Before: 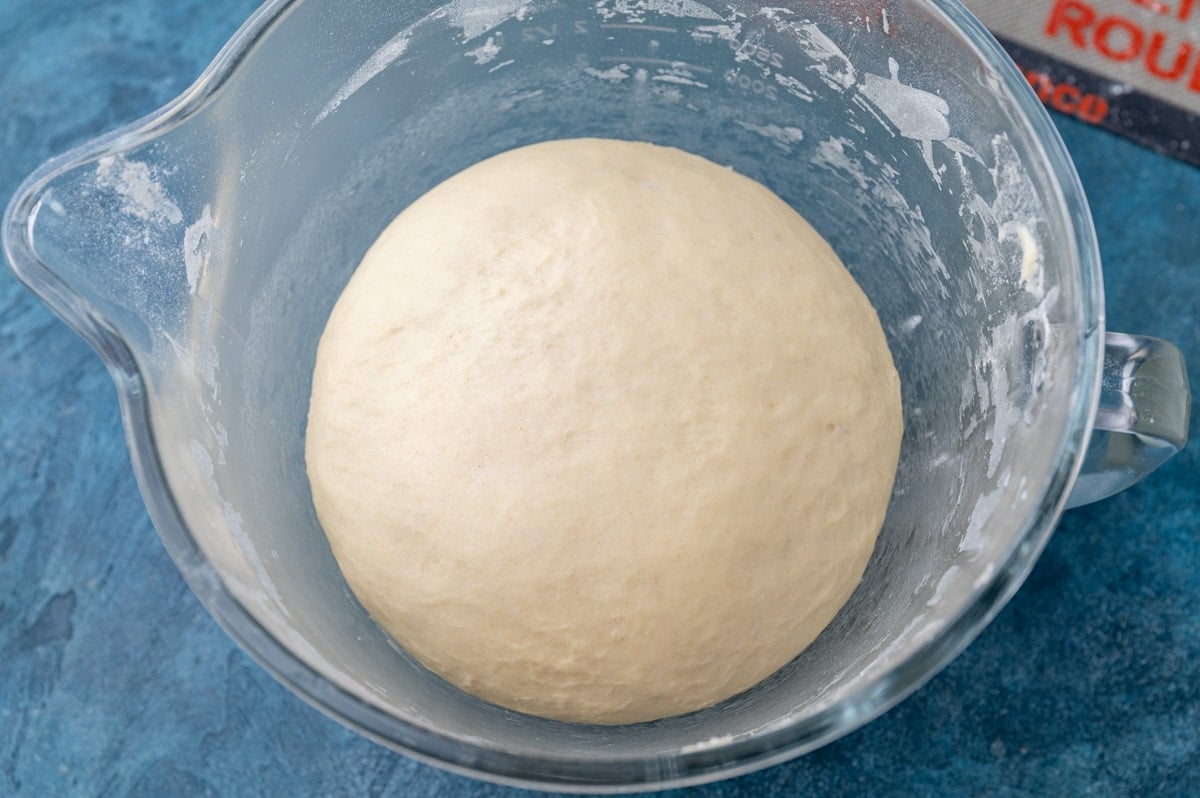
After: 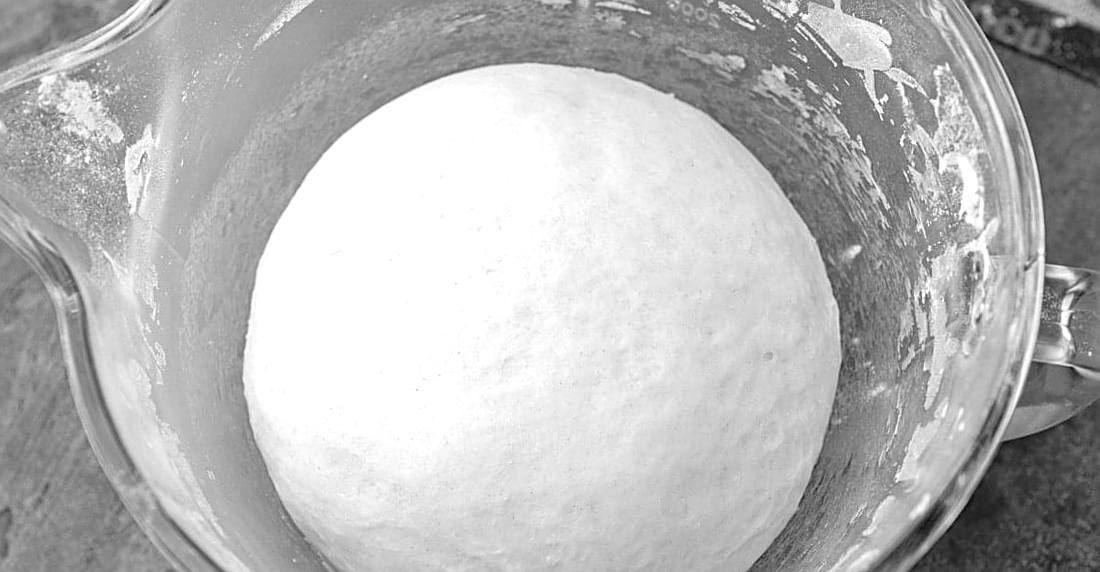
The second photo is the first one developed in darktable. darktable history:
crop: left 5.596%, top 10.314%, right 3.534%, bottom 19.395%
sharpen: on, module defaults
rotate and perspective: rotation 0.8°, automatic cropping off
white balance: emerald 1
monochrome: size 1
exposure: exposure 0.6 EV, compensate highlight preservation false
color balance rgb: perceptual saturation grading › global saturation 25%, global vibrance 20%
haze removal: compatibility mode true, adaptive false
